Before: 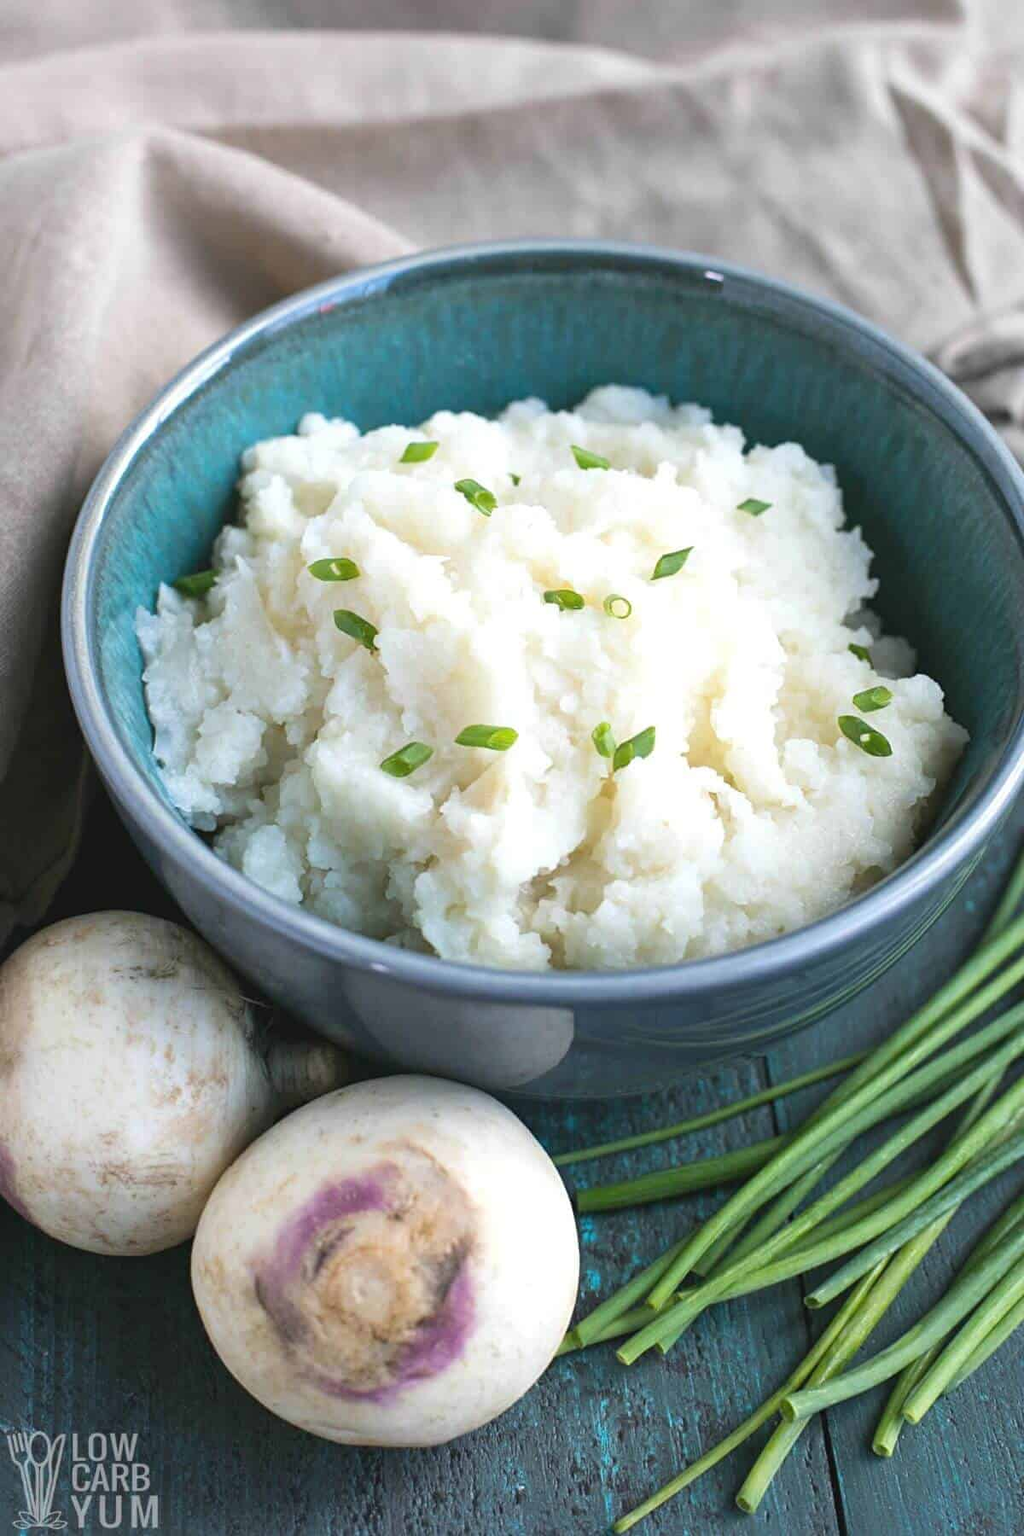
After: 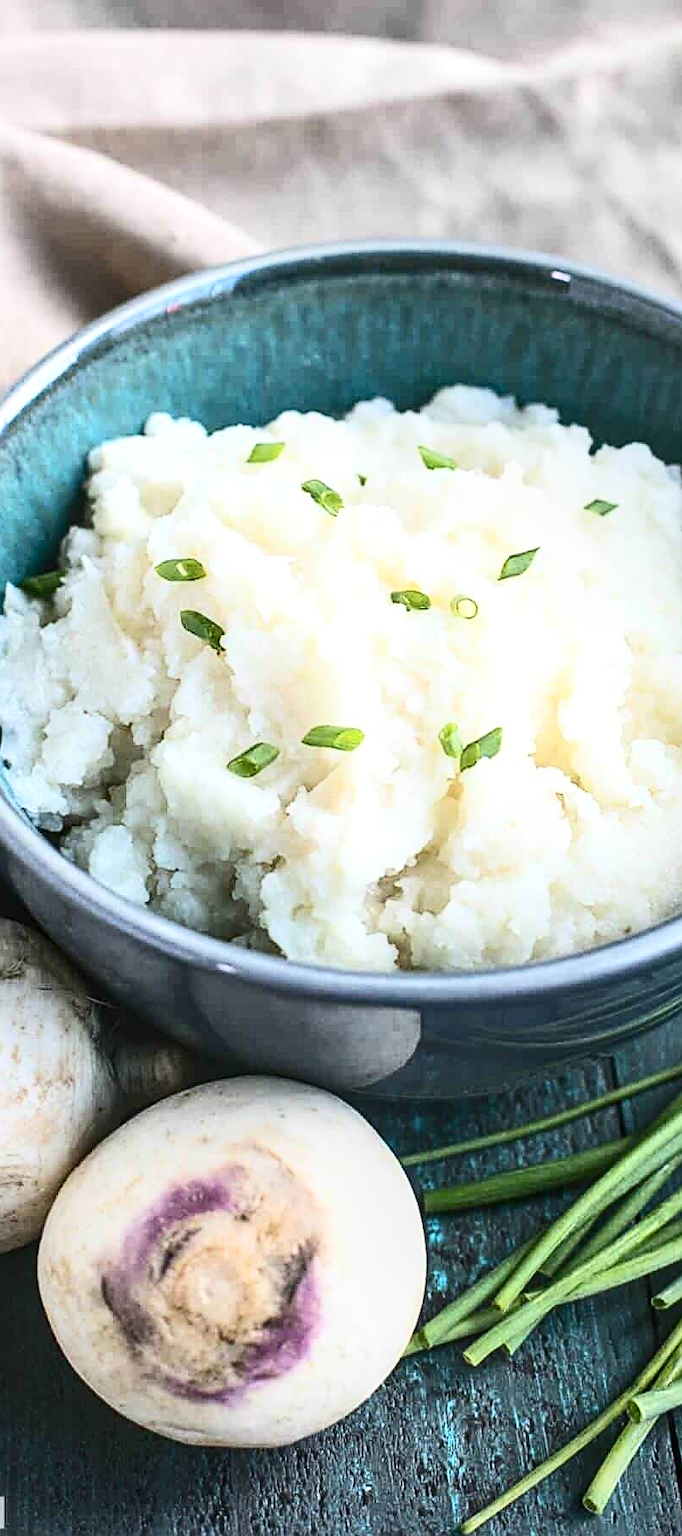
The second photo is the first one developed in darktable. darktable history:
sharpen: amount 0.6
crop and rotate: left 15.055%, right 18.278%
white balance: emerald 1
local contrast: on, module defaults
contrast brightness saturation: contrast 0.39, brightness 0.1
